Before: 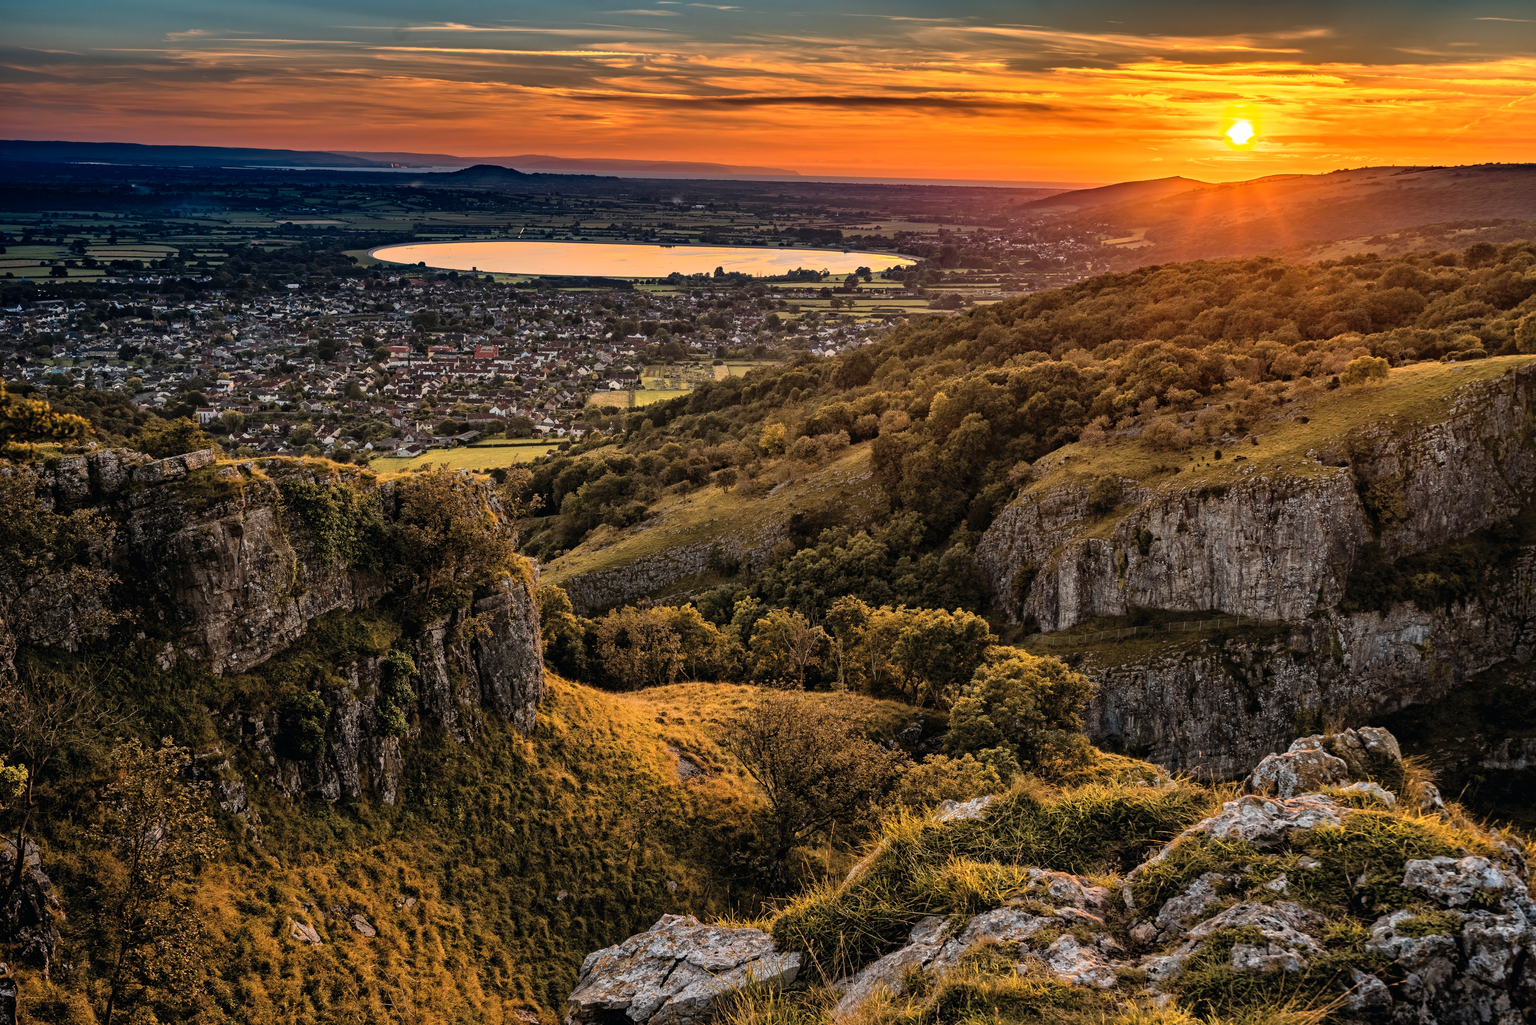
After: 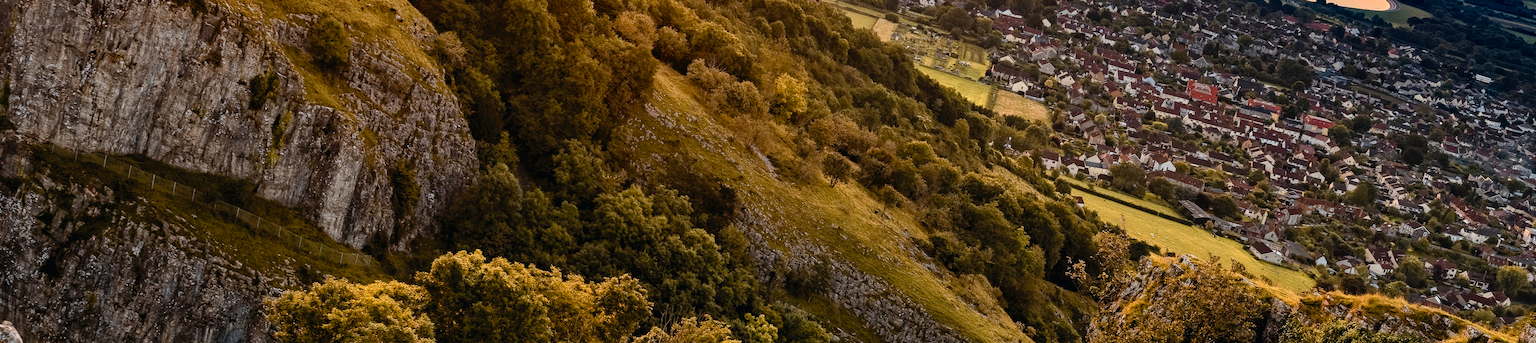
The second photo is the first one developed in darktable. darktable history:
color balance rgb: perceptual saturation grading › global saturation 20%, perceptual saturation grading › highlights -25%, perceptual saturation grading › shadows 50%
crop and rotate: angle 16.12°, top 30.835%, bottom 35.653%
